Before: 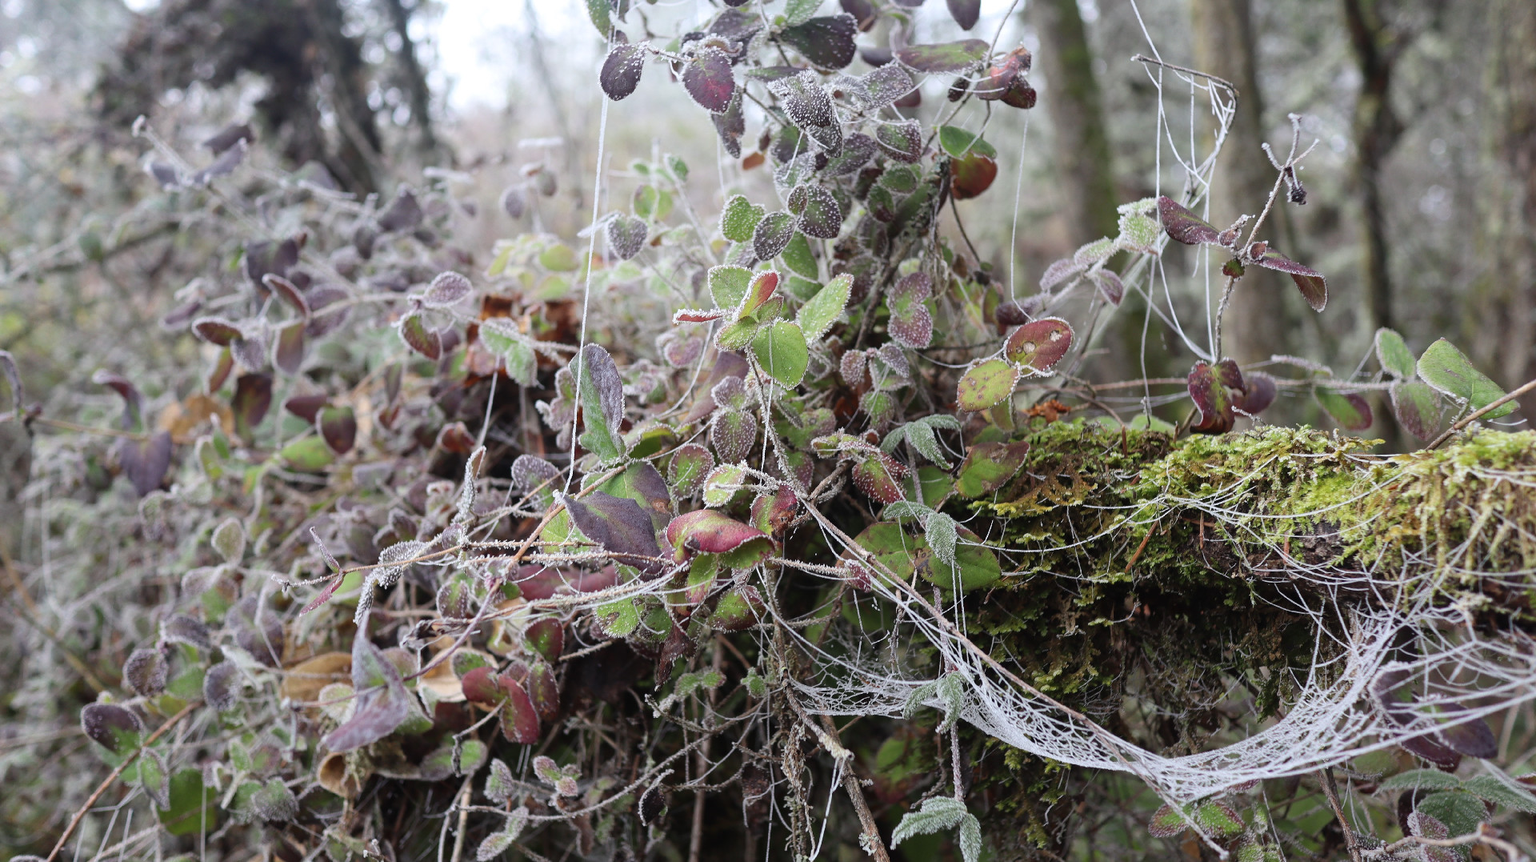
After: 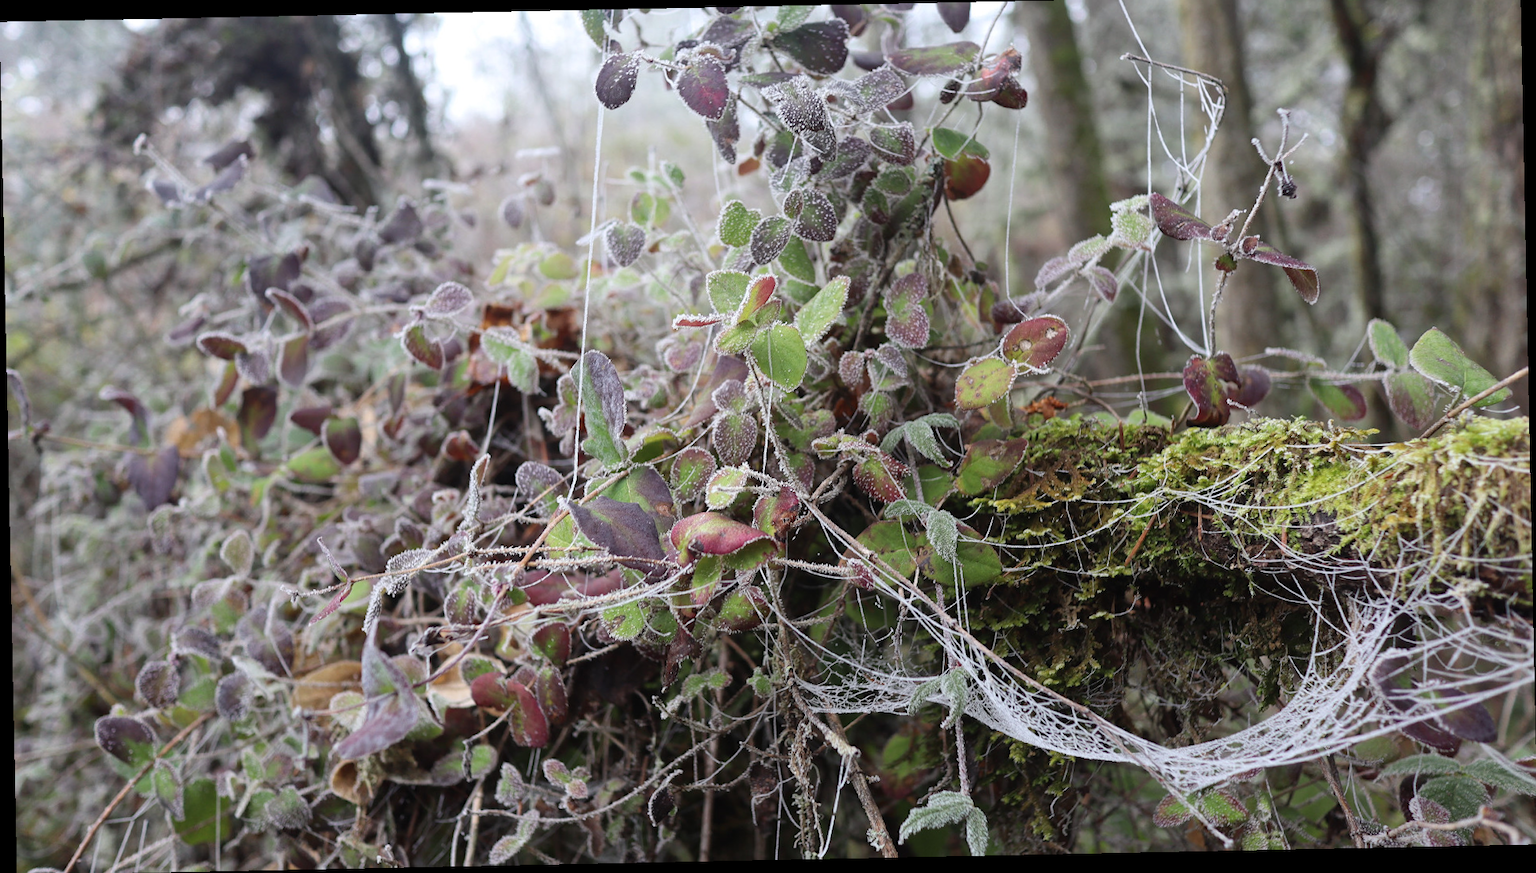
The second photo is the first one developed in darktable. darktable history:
crop: top 1.049%, right 0.001%
rotate and perspective: rotation -1.17°, automatic cropping off
